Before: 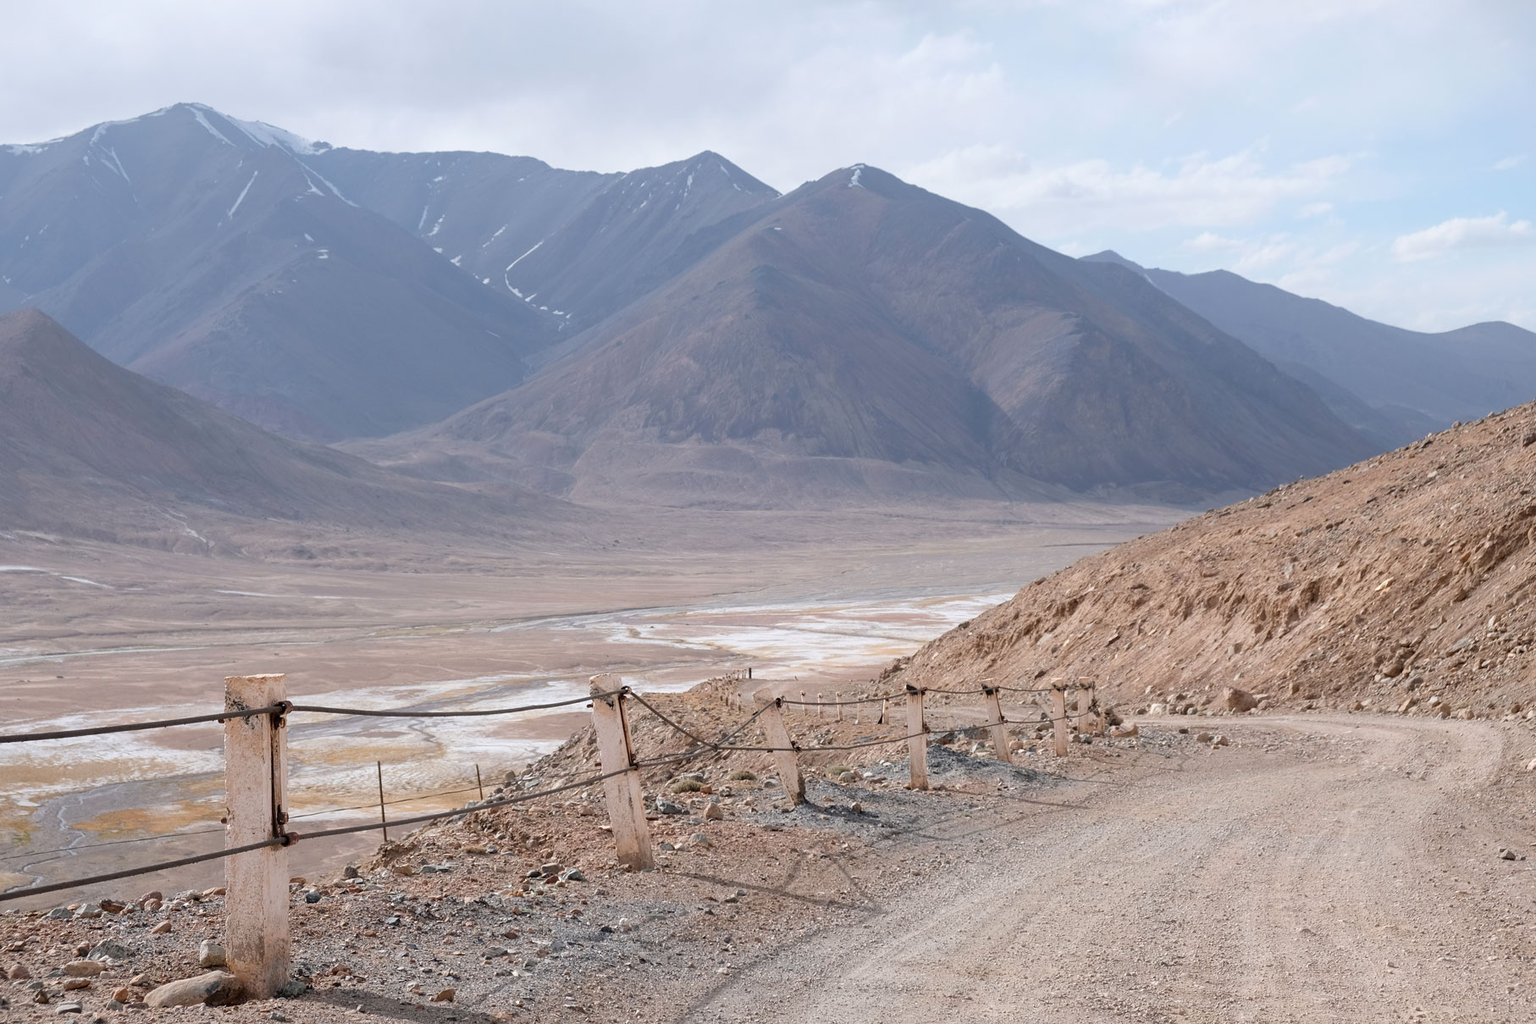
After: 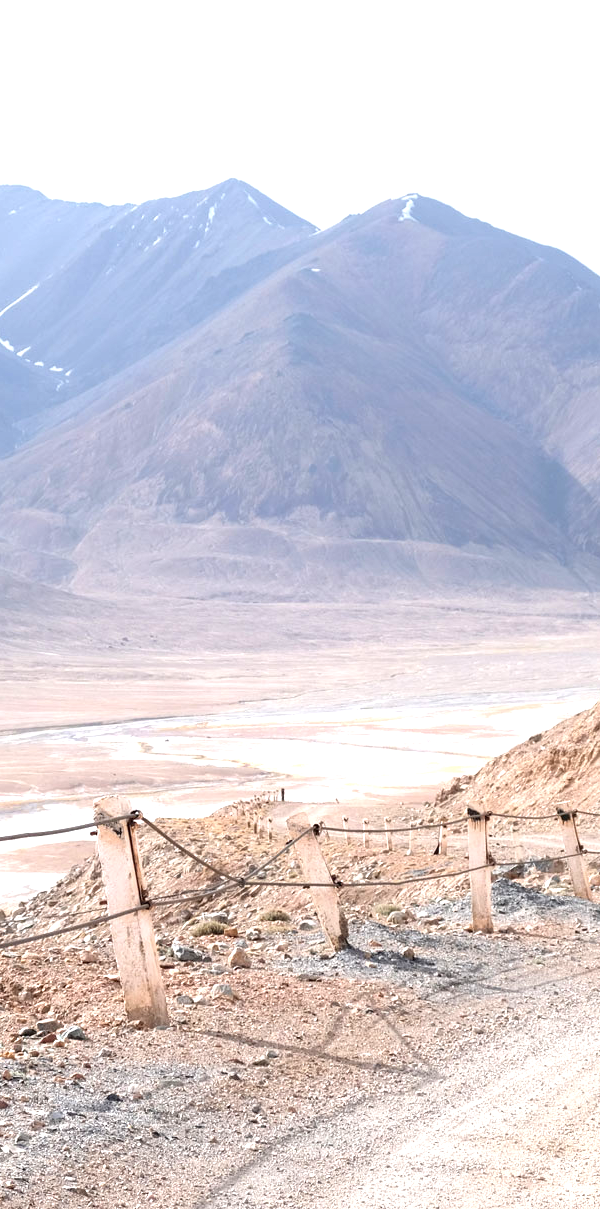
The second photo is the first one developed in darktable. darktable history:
crop: left 33.266%, right 33.639%
exposure: black level correction 0, exposure 1.106 EV, compensate exposure bias true, compensate highlight preservation false
